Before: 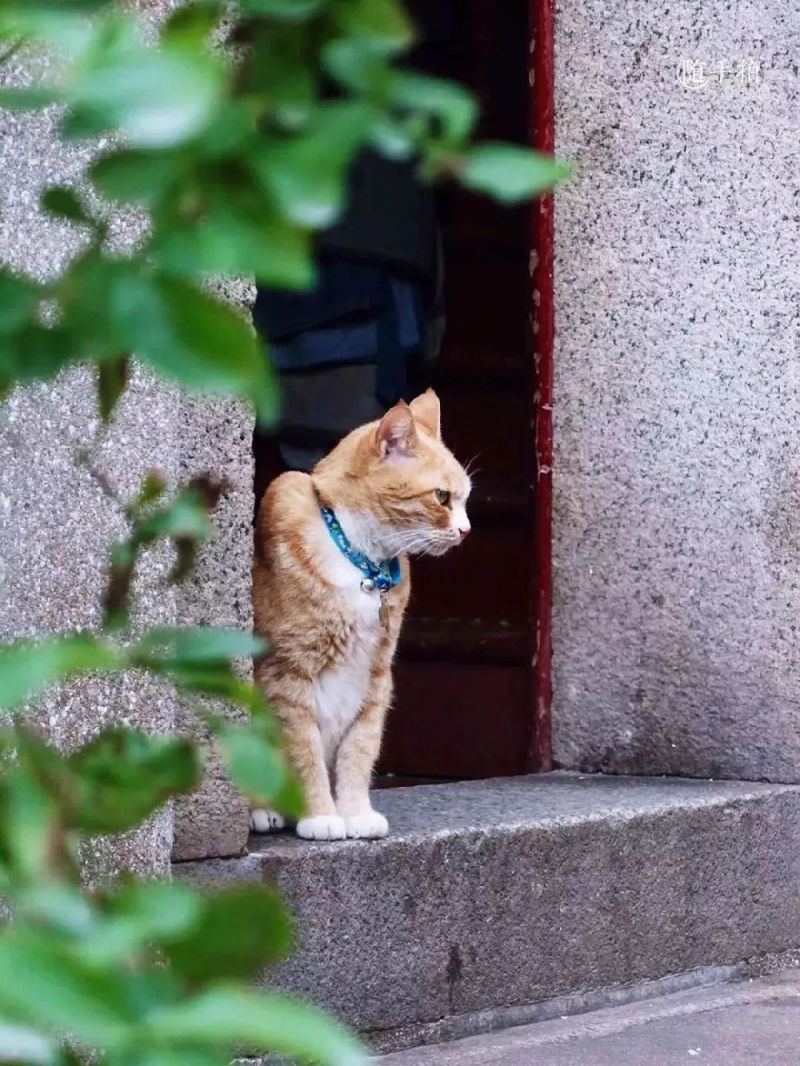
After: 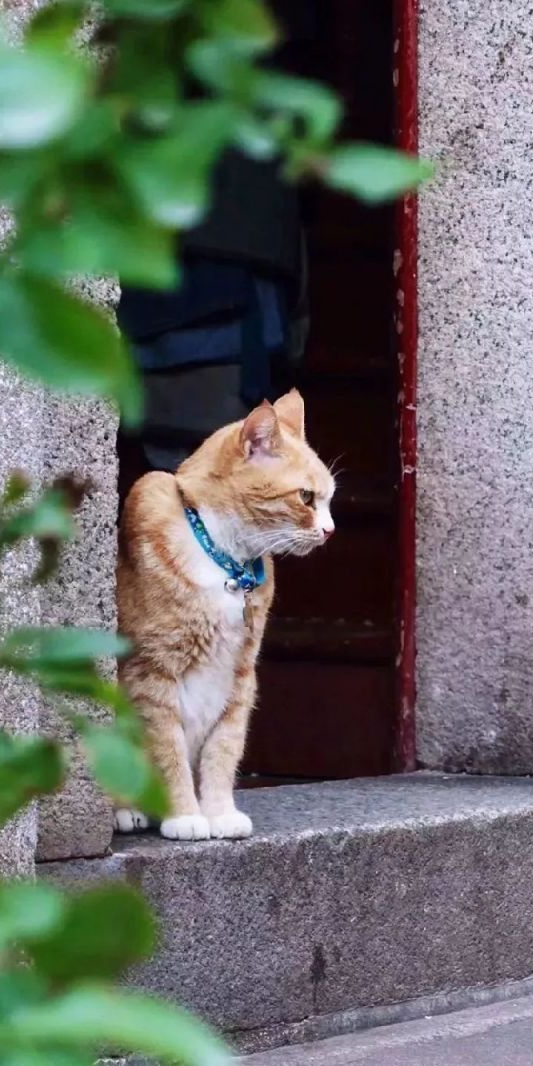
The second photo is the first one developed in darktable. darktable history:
crop: left 17.031%, right 16.309%
